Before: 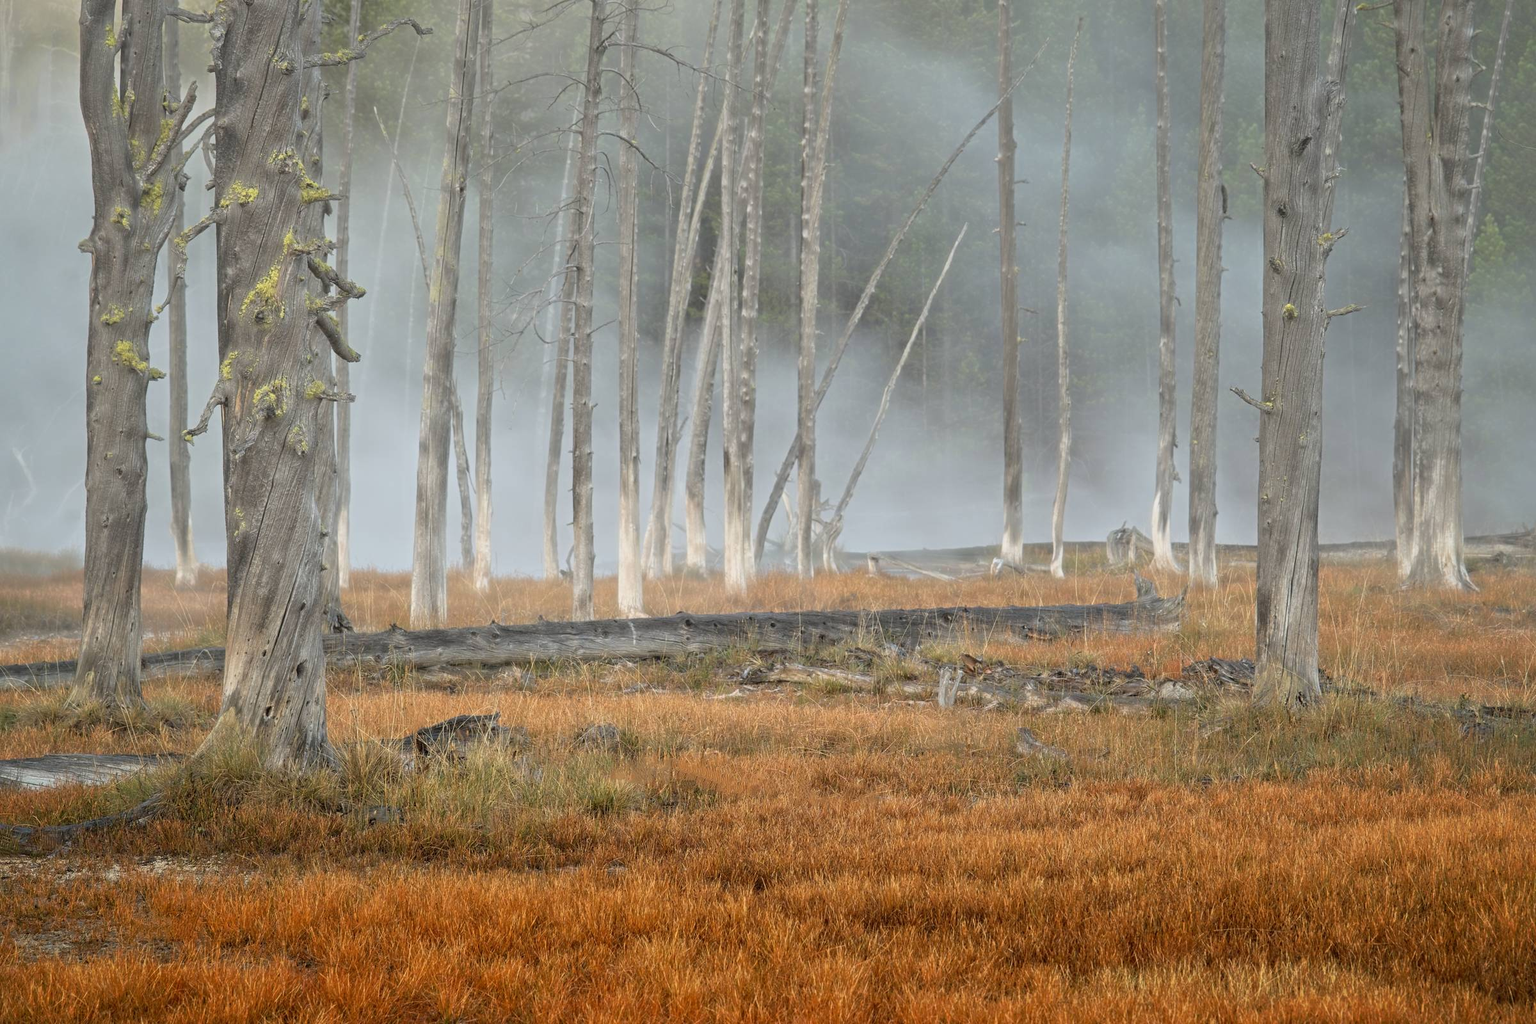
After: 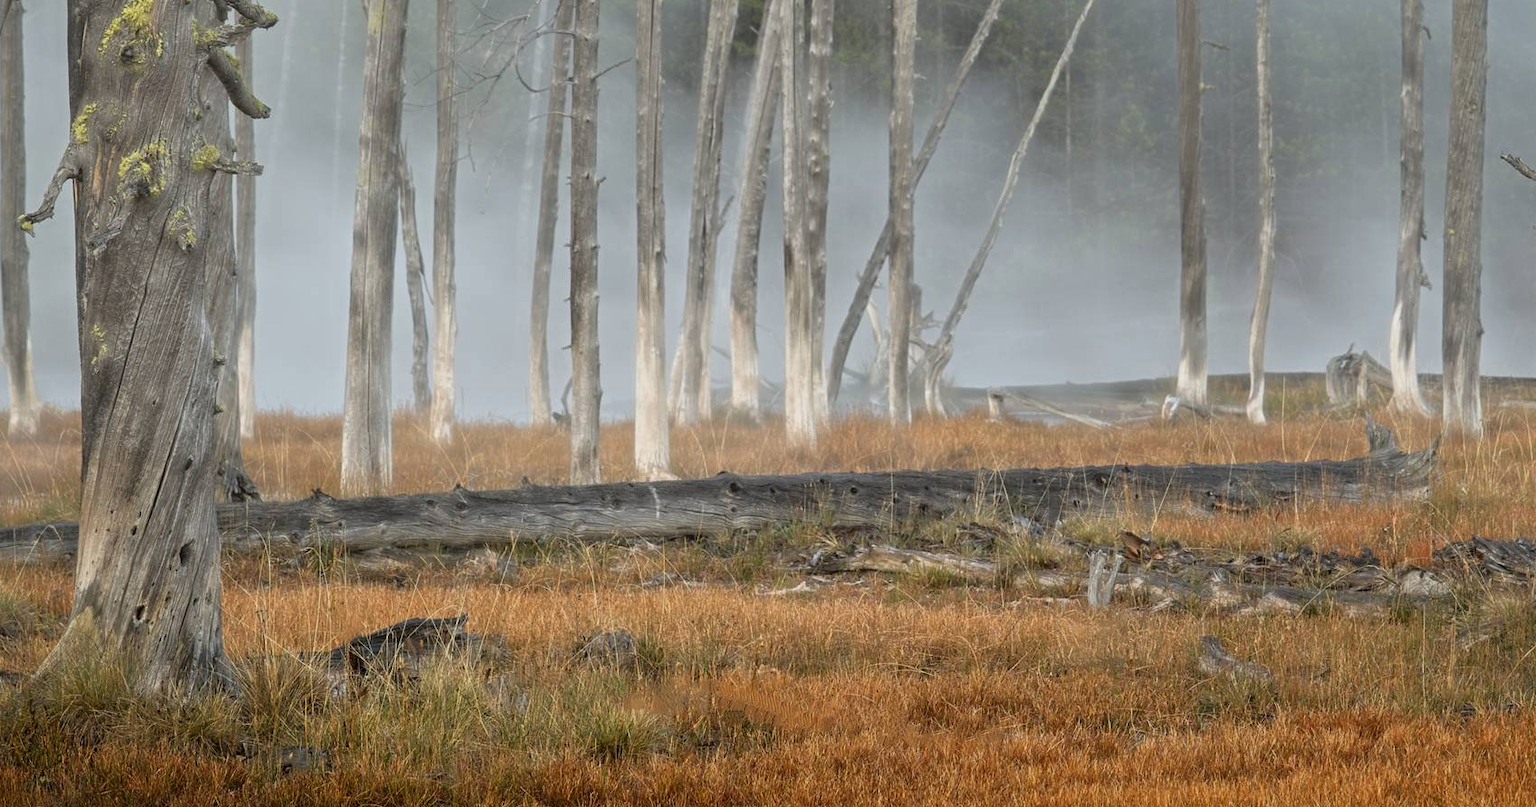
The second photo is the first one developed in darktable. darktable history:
contrast brightness saturation: brightness -0.096
crop: left 11.052%, top 27.216%, right 18.259%, bottom 17.025%
